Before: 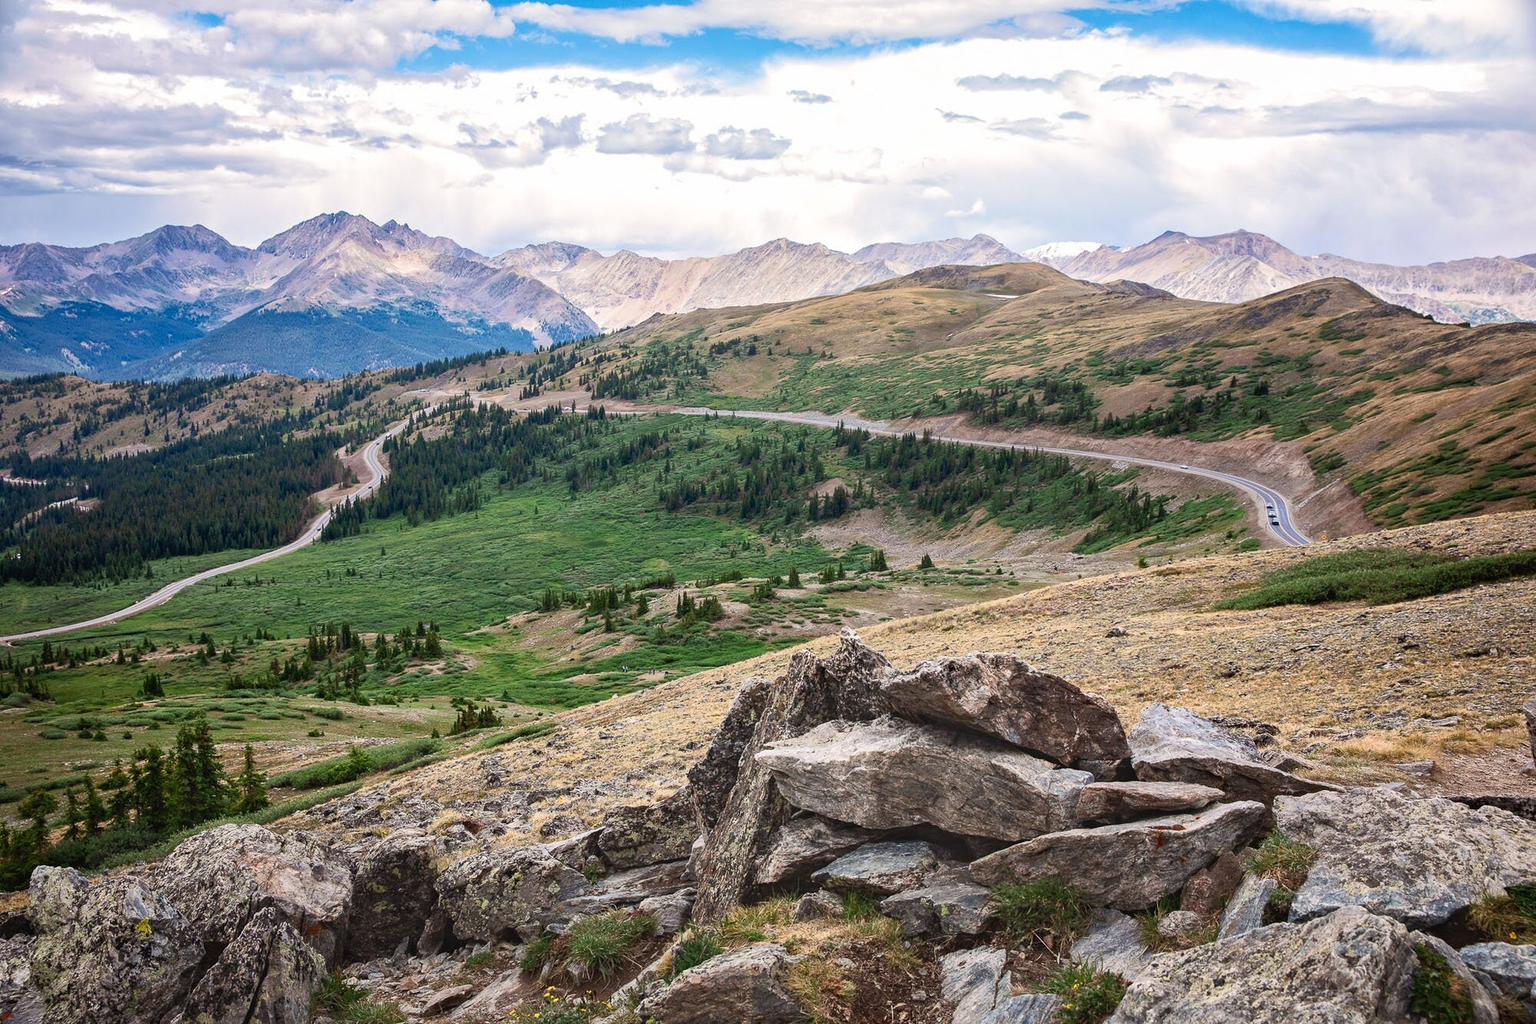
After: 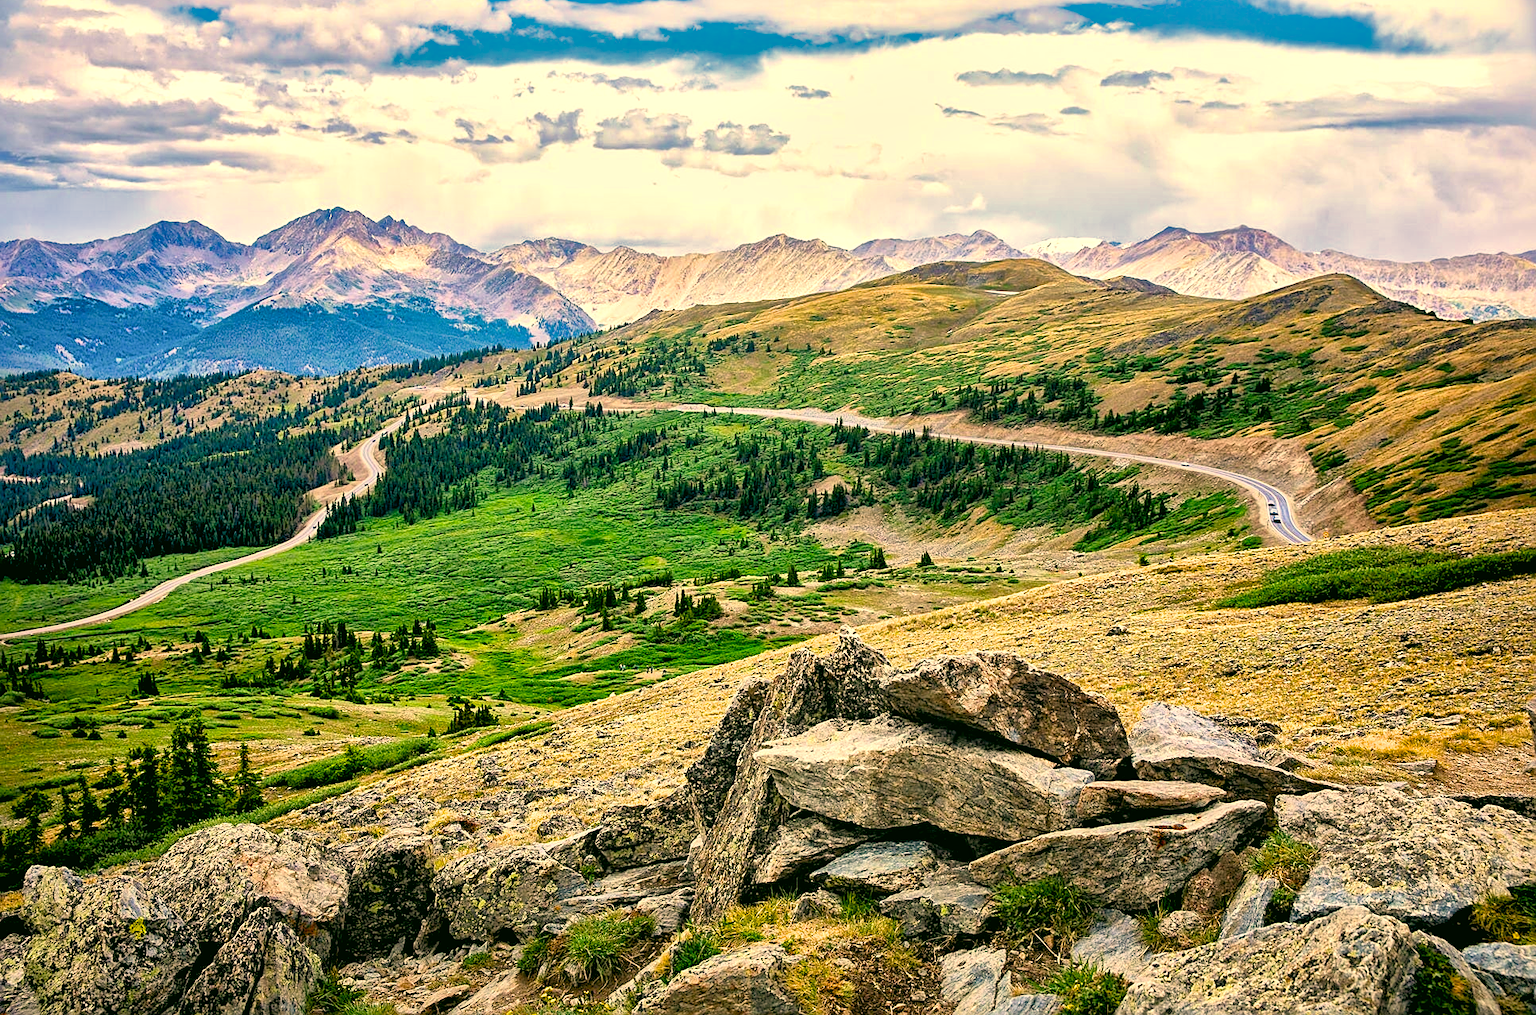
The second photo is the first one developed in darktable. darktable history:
local contrast: mode bilateral grid, contrast 19, coarseness 49, detail 179%, midtone range 0.2
exposure: black level correction 0, exposure 0.695 EV, compensate exposure bias true, compensate highlight preservation false
color correction: highlights a* 5.01, highlights b* 24.65, shadows a* -15.75, shadows b* 3.71
color balance rgb: shadows lift › hue 86.55°, perceptual saturation grading › global saturation 37.204%, perceptual saturation grading › shadows 36.075%, global vibrance 14.792%
shadows and highlights: on, module defaults
crop: left 0.447%, top 0.566%, right 0.156%, bottom 0.764%
filmic rgb: black relative exposure -3.82 EV, white relative exposure 3.49 EV, hardness 2.55, contrast 1.102, color science v6 (2022)
sharpen: on, module defaults
